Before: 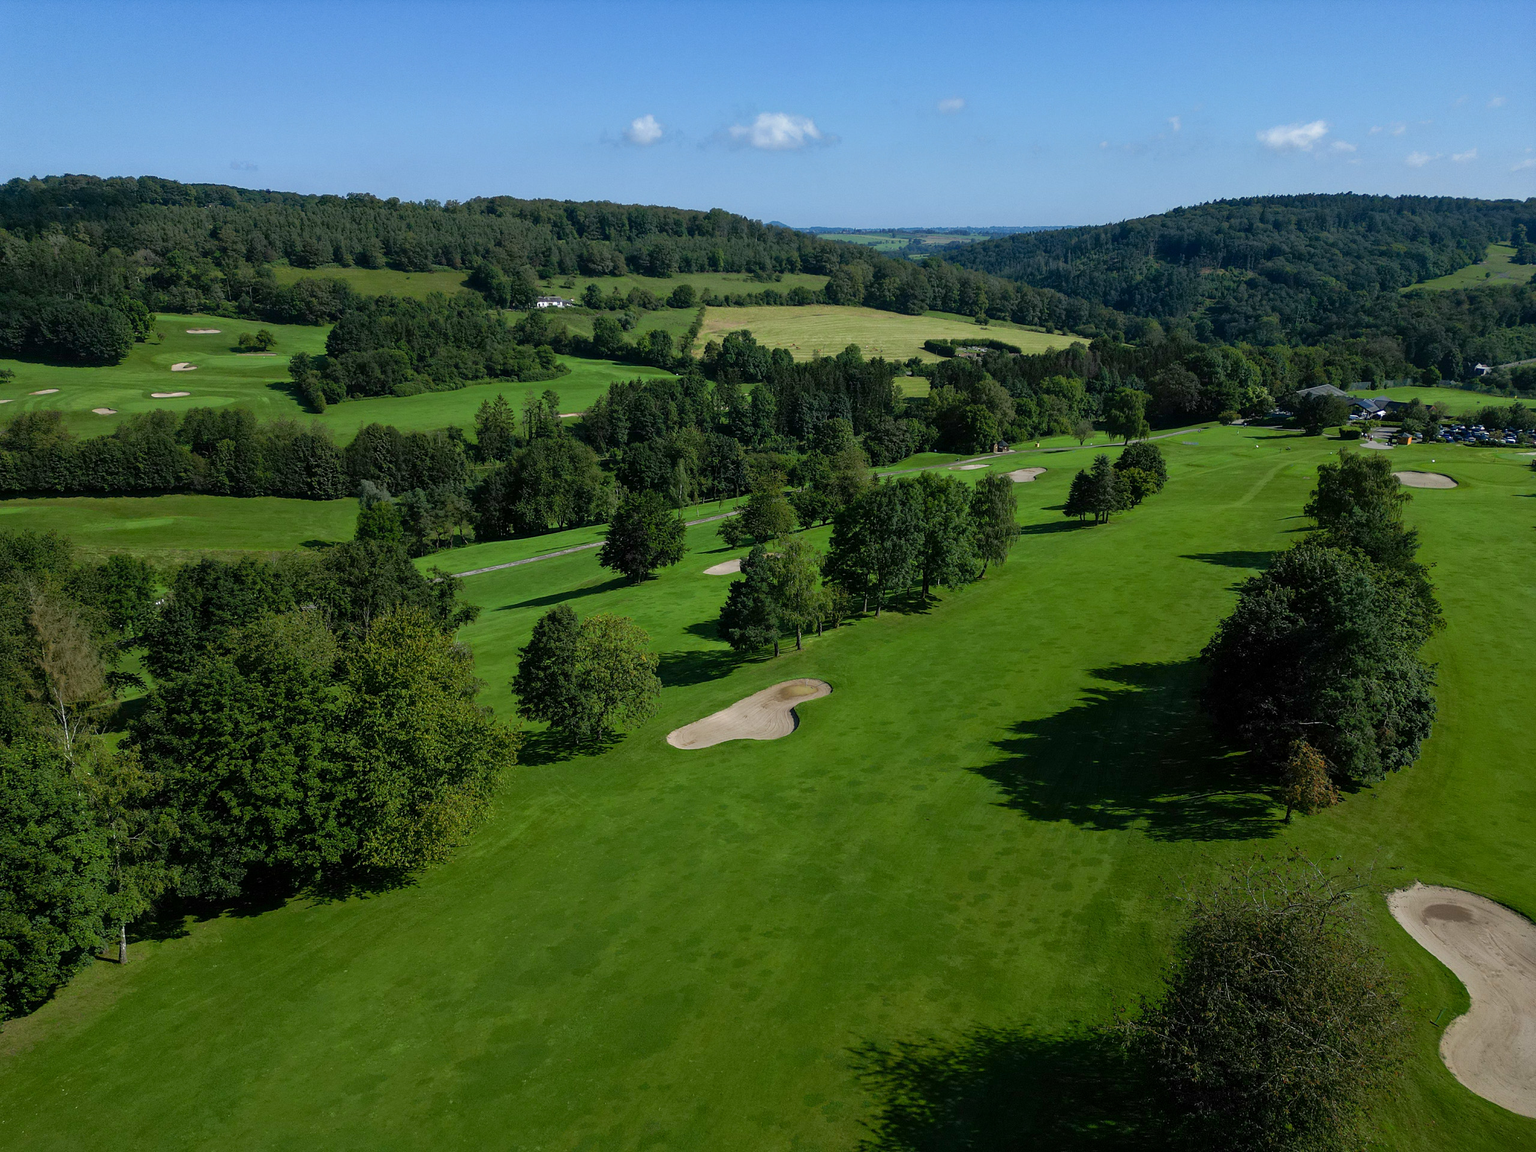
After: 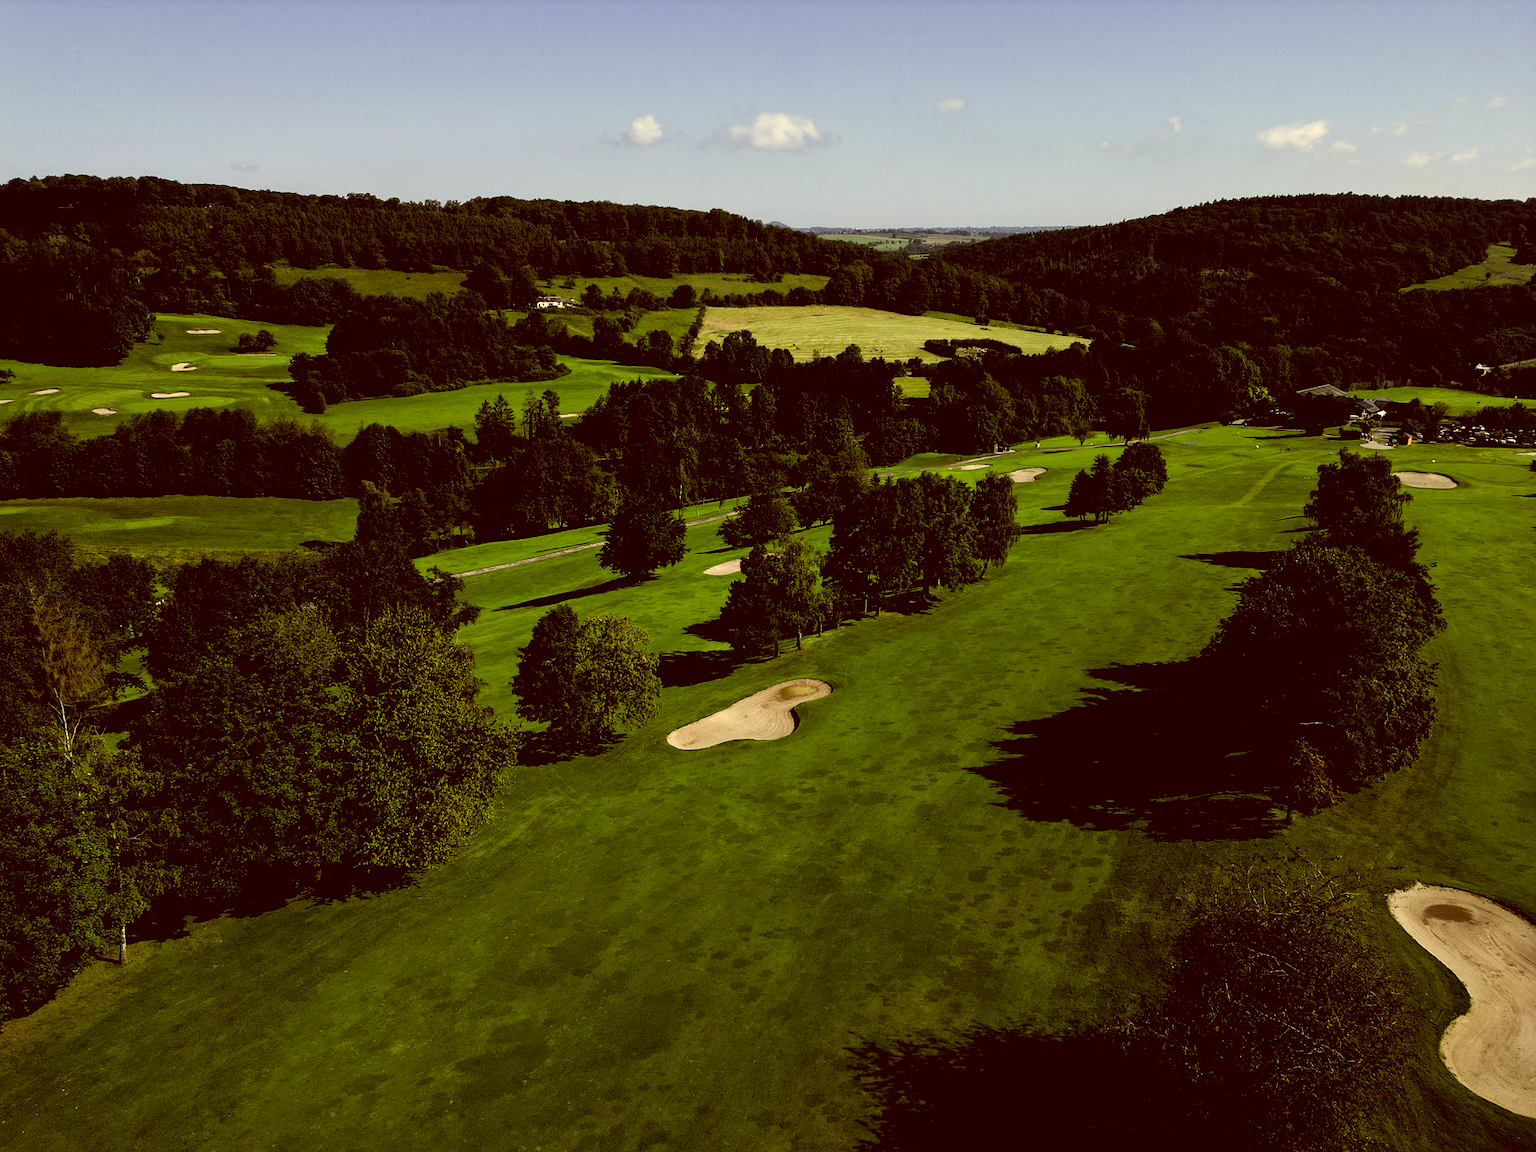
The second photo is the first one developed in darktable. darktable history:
filmic rgb: black relative exposure -3.75 EV, white relative exposure 2.4 EV, dynamic range scaling -50%, hardness 3.42, latitude 30%, contrast 1.8
color correction: highlights a* 1.12, highlights b* 24.26, shadows a* 15.58, shadows b* 24.26
